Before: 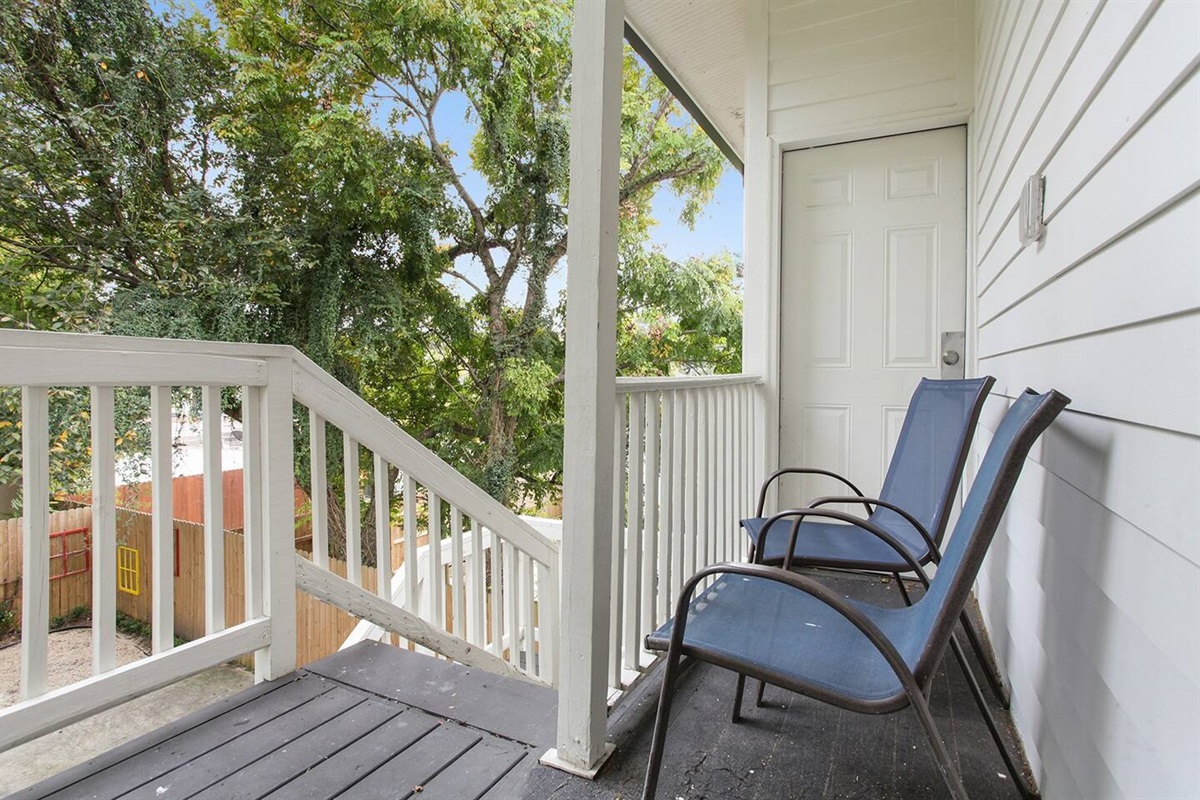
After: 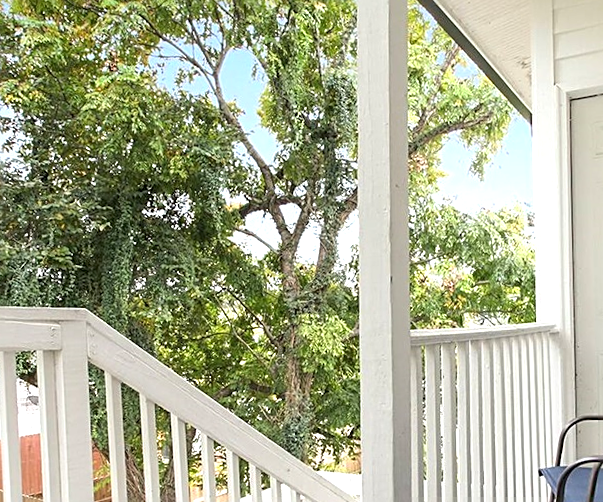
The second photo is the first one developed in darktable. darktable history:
sharpen: on, module defaults
crop: left 17.835%, top 7.675%, right 32.881%, bottom 32.213%
exposure: exposure 0.6 EV, compensate highlight preservation false
rotate and perspective: rotation -1.77°, lens shift (horizontal) 0.004, automatic cropping off
